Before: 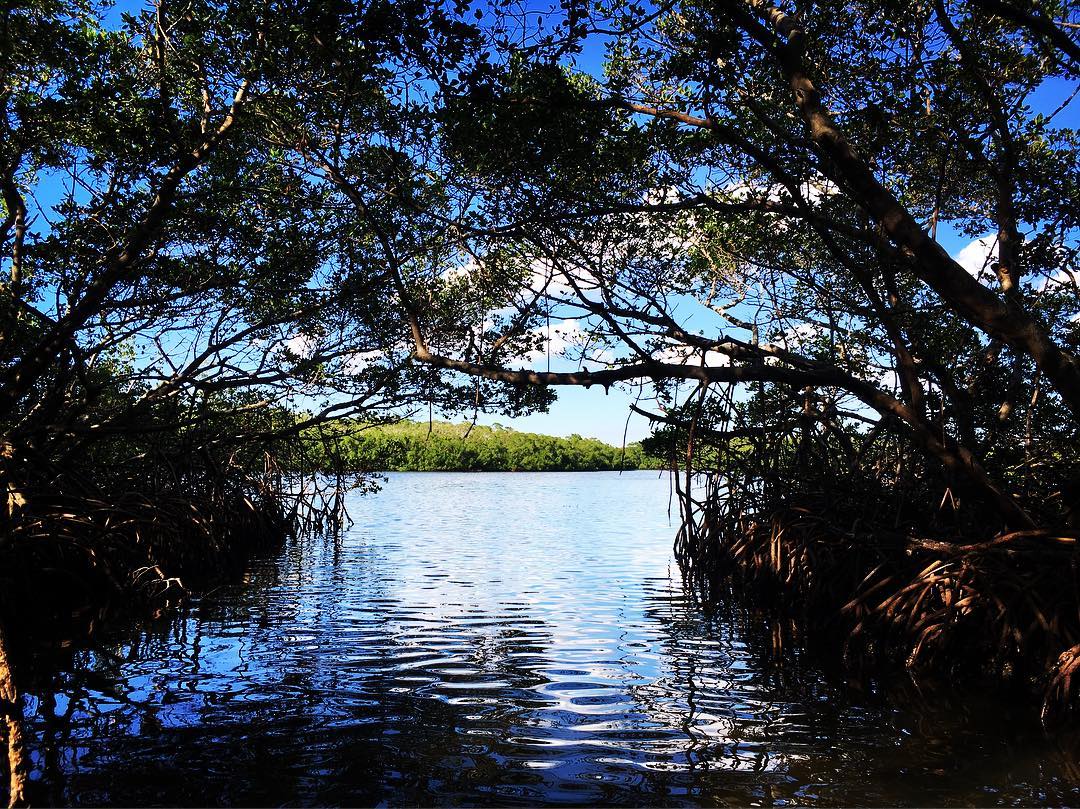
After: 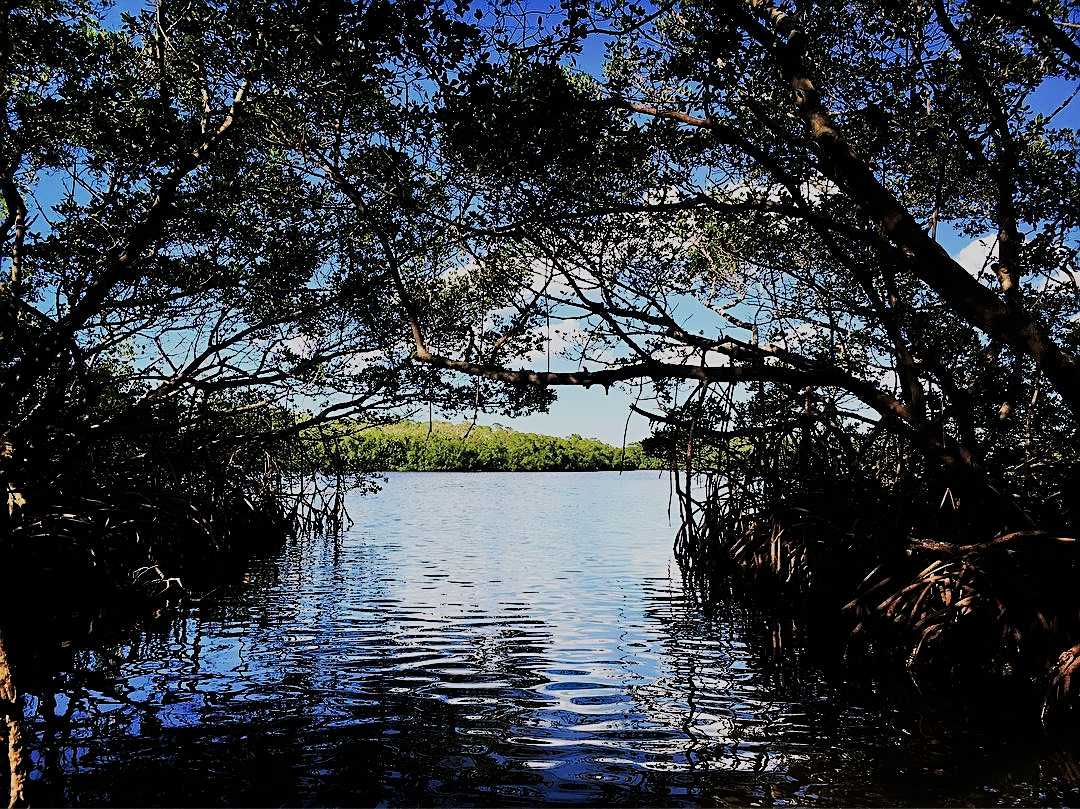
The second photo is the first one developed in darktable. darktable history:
filmic rgb: black relative exposure -8.45 EV, white relative exposure 4.69 EV, hardness 3.84
sharpen: on, module defaults
